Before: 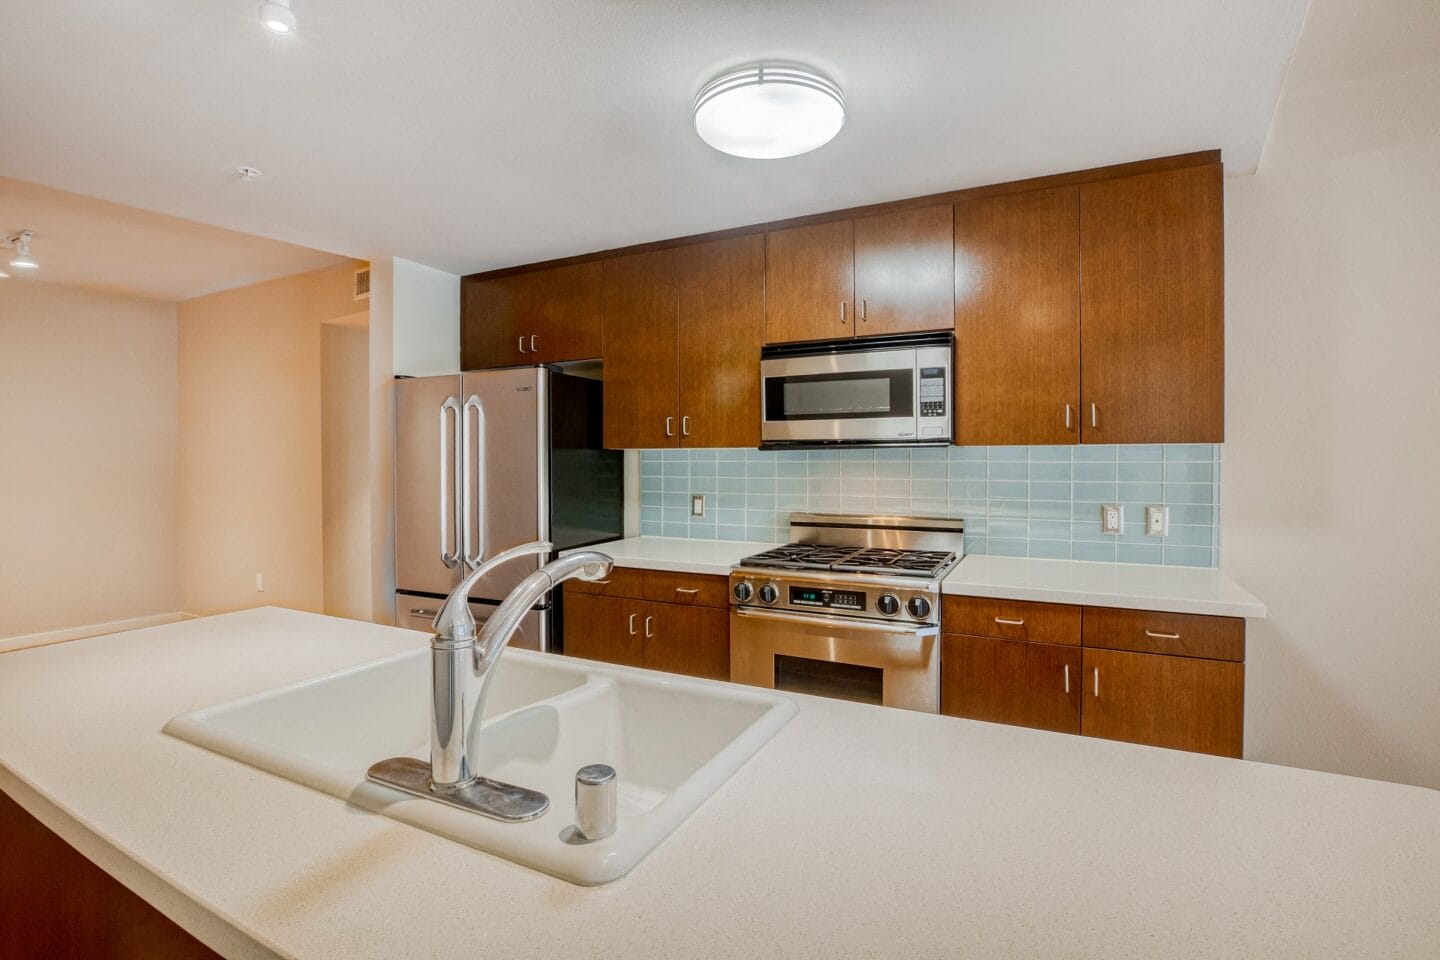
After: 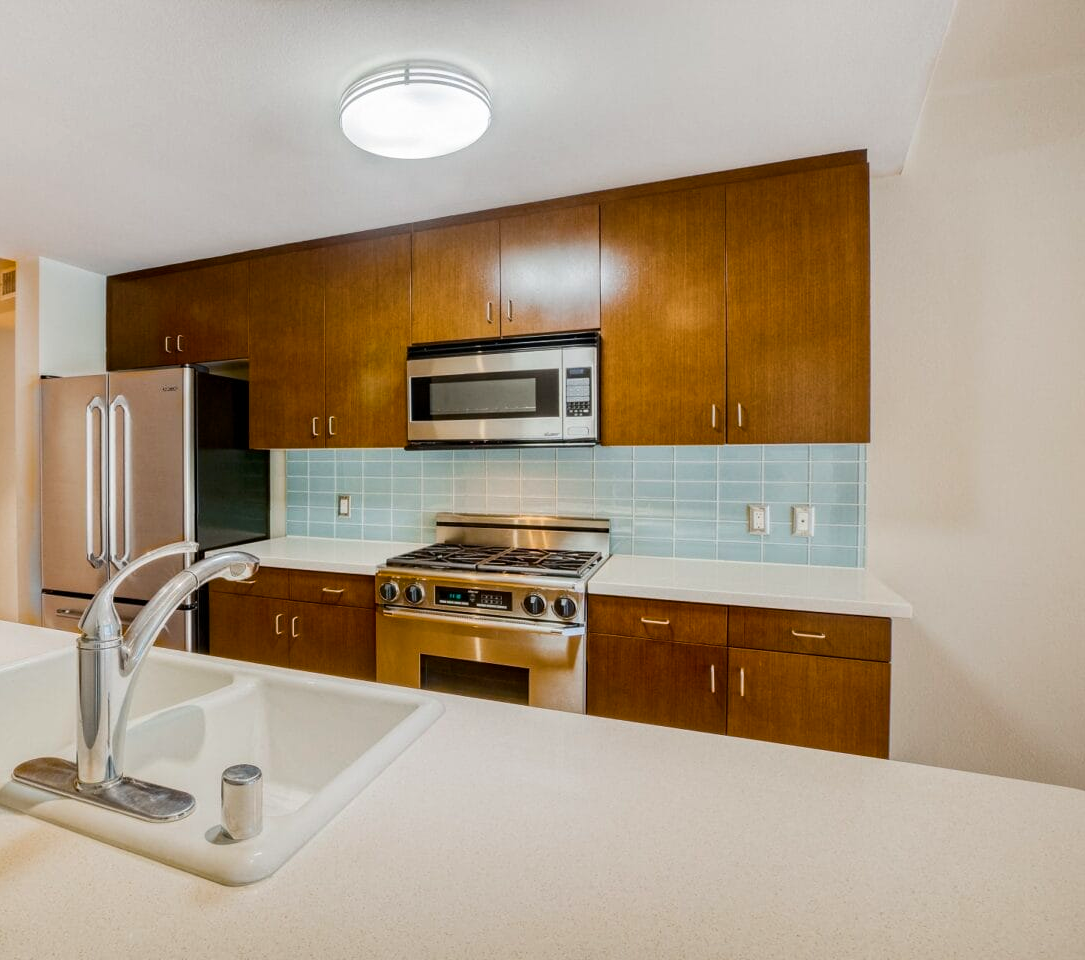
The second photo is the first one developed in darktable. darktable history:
contrast brightness saturation: contrast 0.11, saturation -0.17
white balance: emerald 1
crop and rotate: left 24.6%
color balance rgb: linear chroma grading › global chroma 15%, perceptual saturation grading › global saturation 30%
